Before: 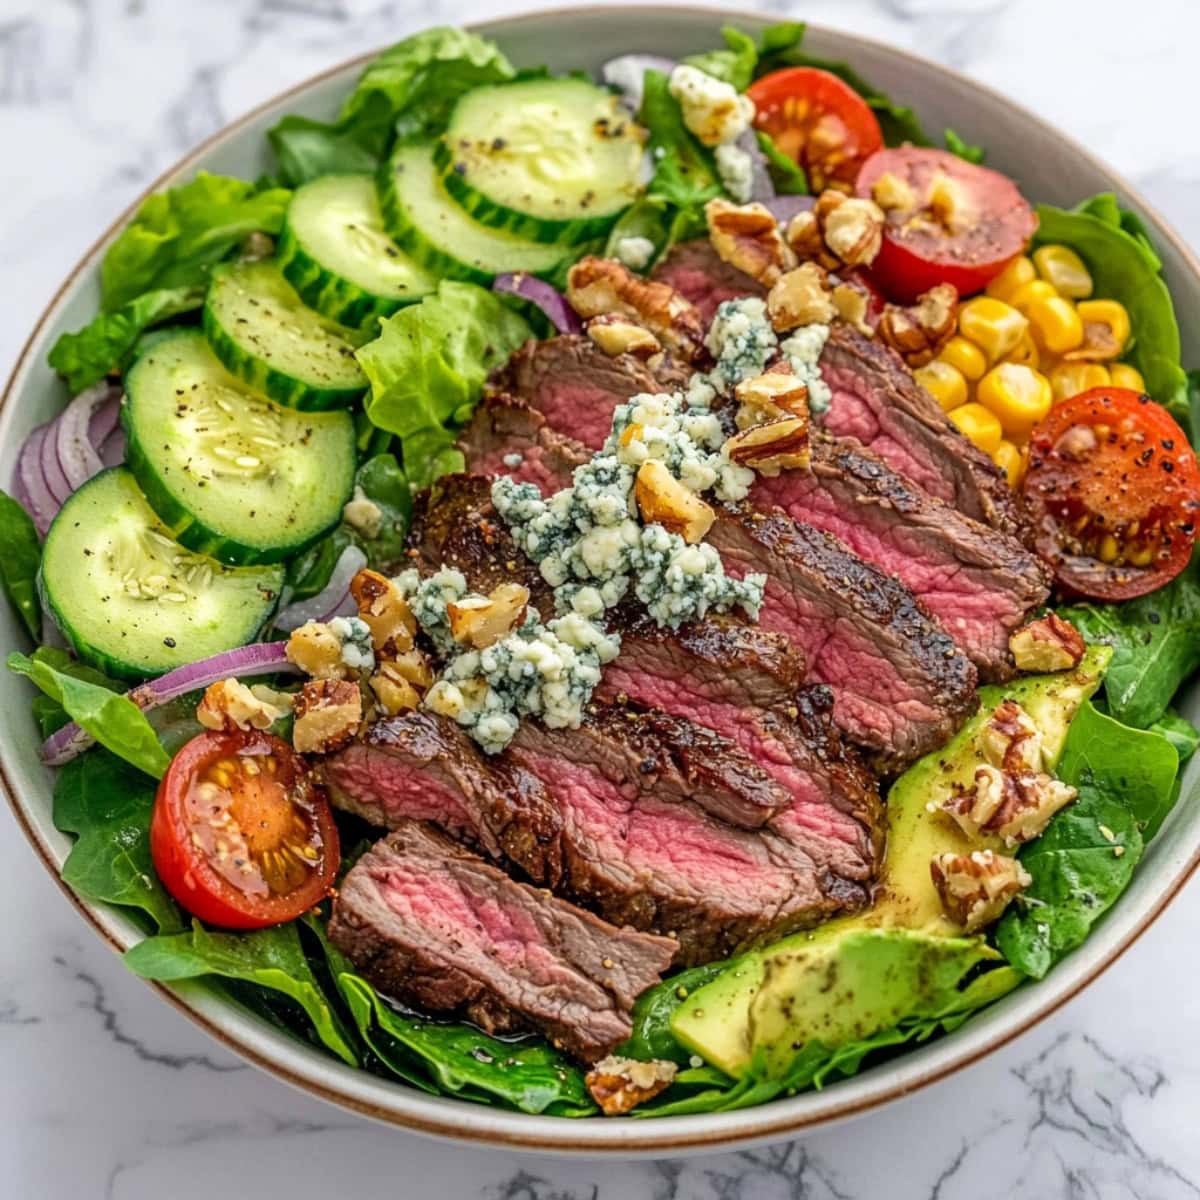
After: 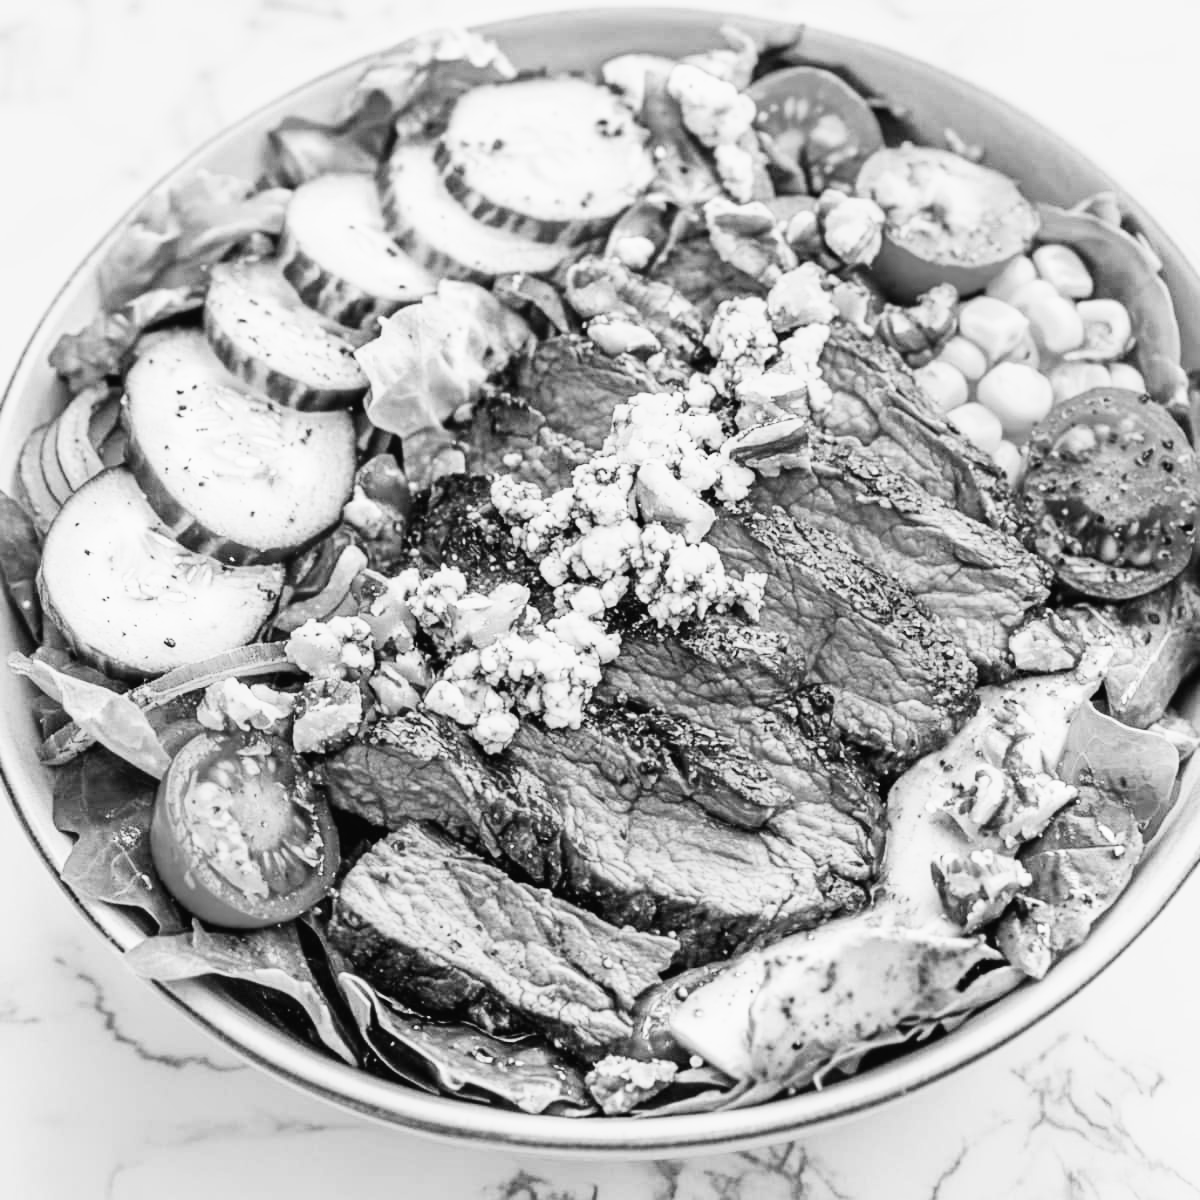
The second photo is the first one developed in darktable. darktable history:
color balance: lift [1.003, 0.993, 1.001, 1.007], gamma [1.018, 1.072, 0.959, 0.928], gain [0.974, 0.873, 1.031, 1.127]
base curve: curves: ch0 [(0, 0) (0.007, 0.004) (0.027, 0.03) (0.046, 0.07) (0.207, 0.54) (0.442, 0.872) (0.673, 0.972) (1, 1)], preserve colors none
monochrome: a -35.87, b 49.73, size 1.7
